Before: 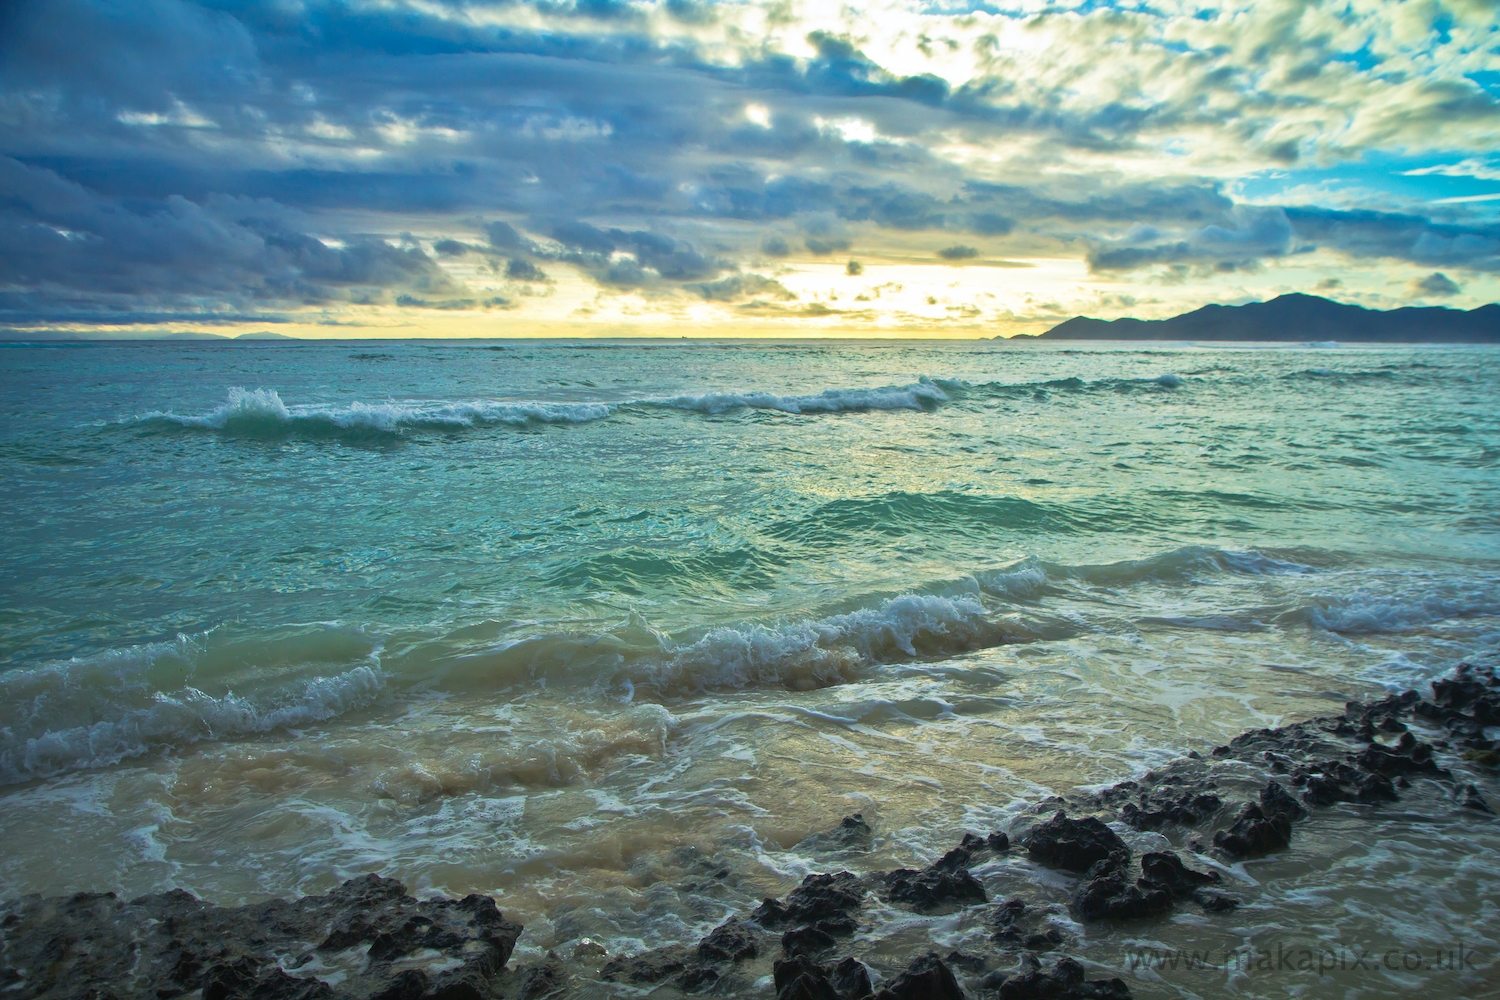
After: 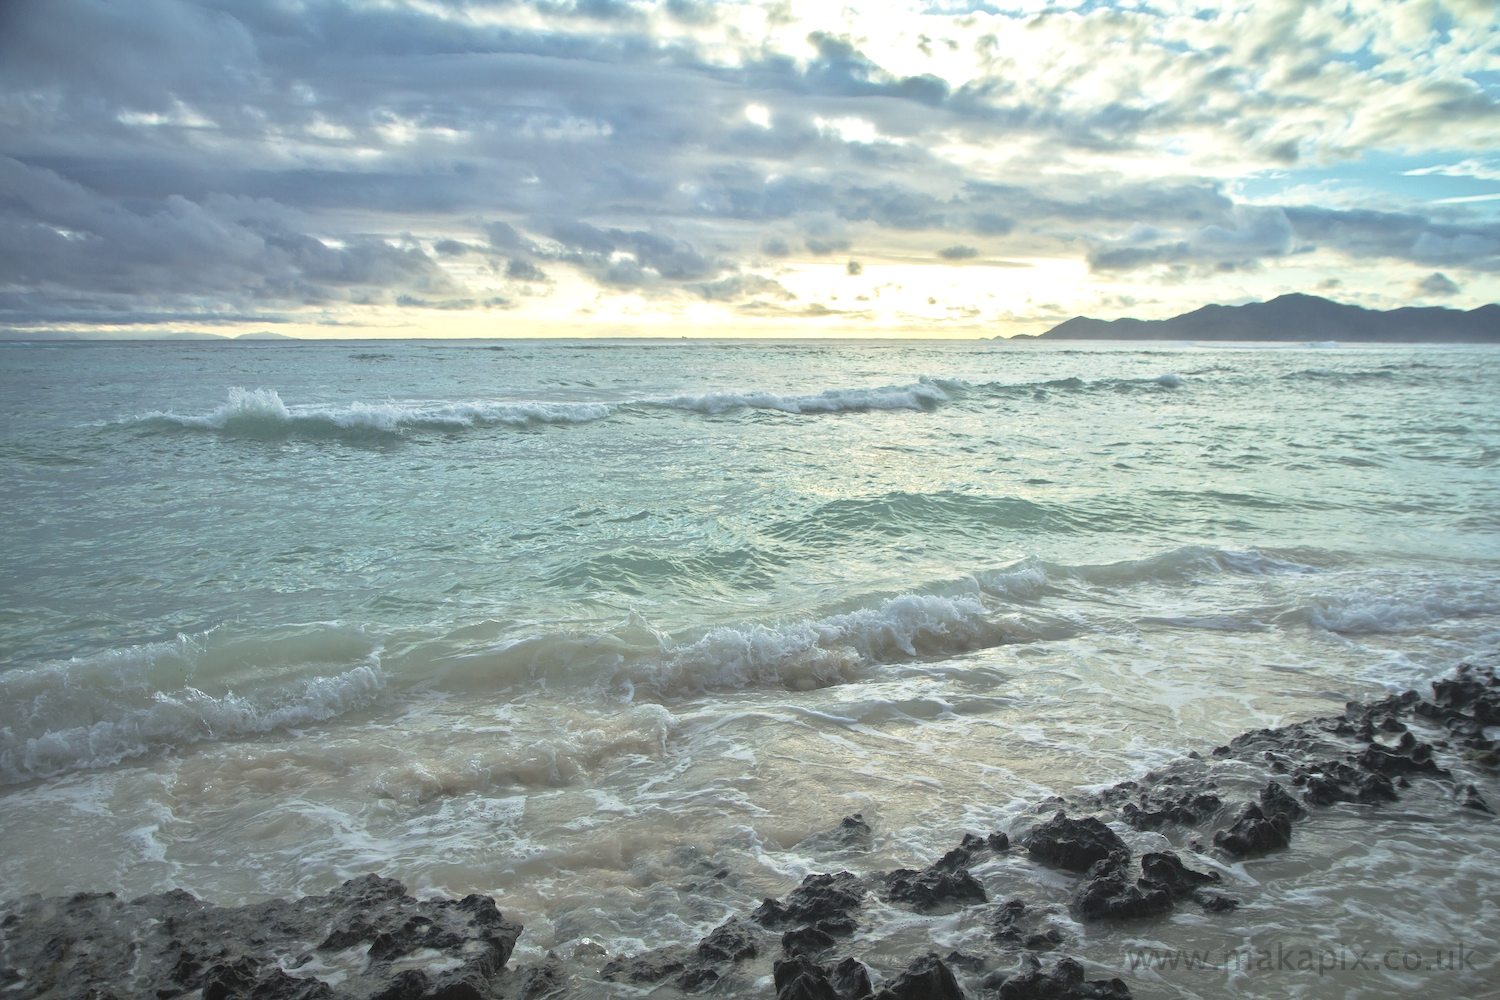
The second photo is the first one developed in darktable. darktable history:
contrast brightness saturation: brightness 0.188, saturation -0.497
exposure: exposure 0.232 EV, compensate exposure bias true, compensate highlight preservation false
tone equalizer: edges refinement/feathering 500, mask exposure compensation -1.57 EV, preserve details no
